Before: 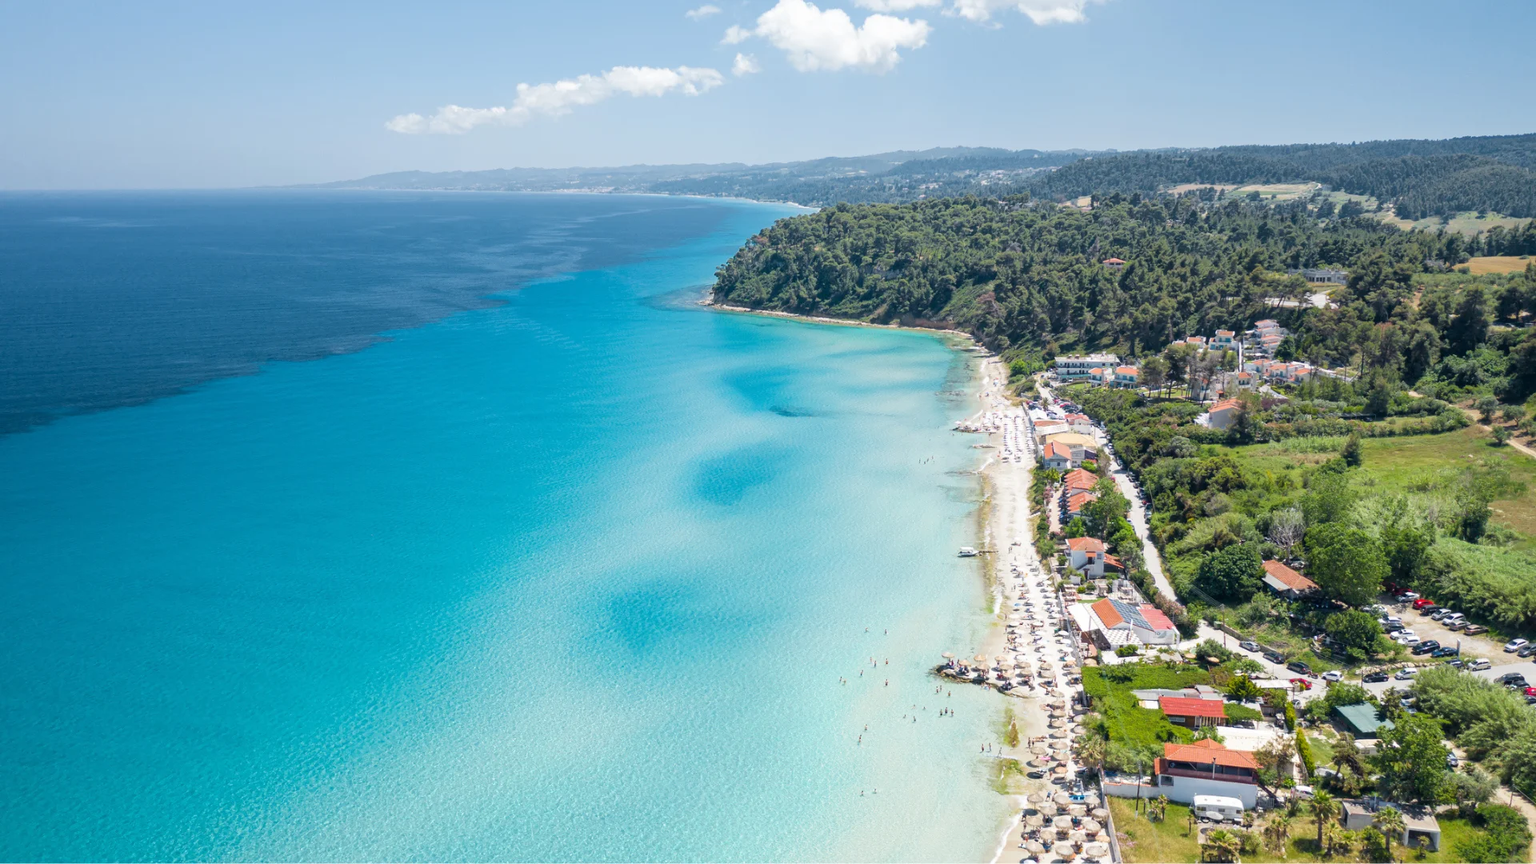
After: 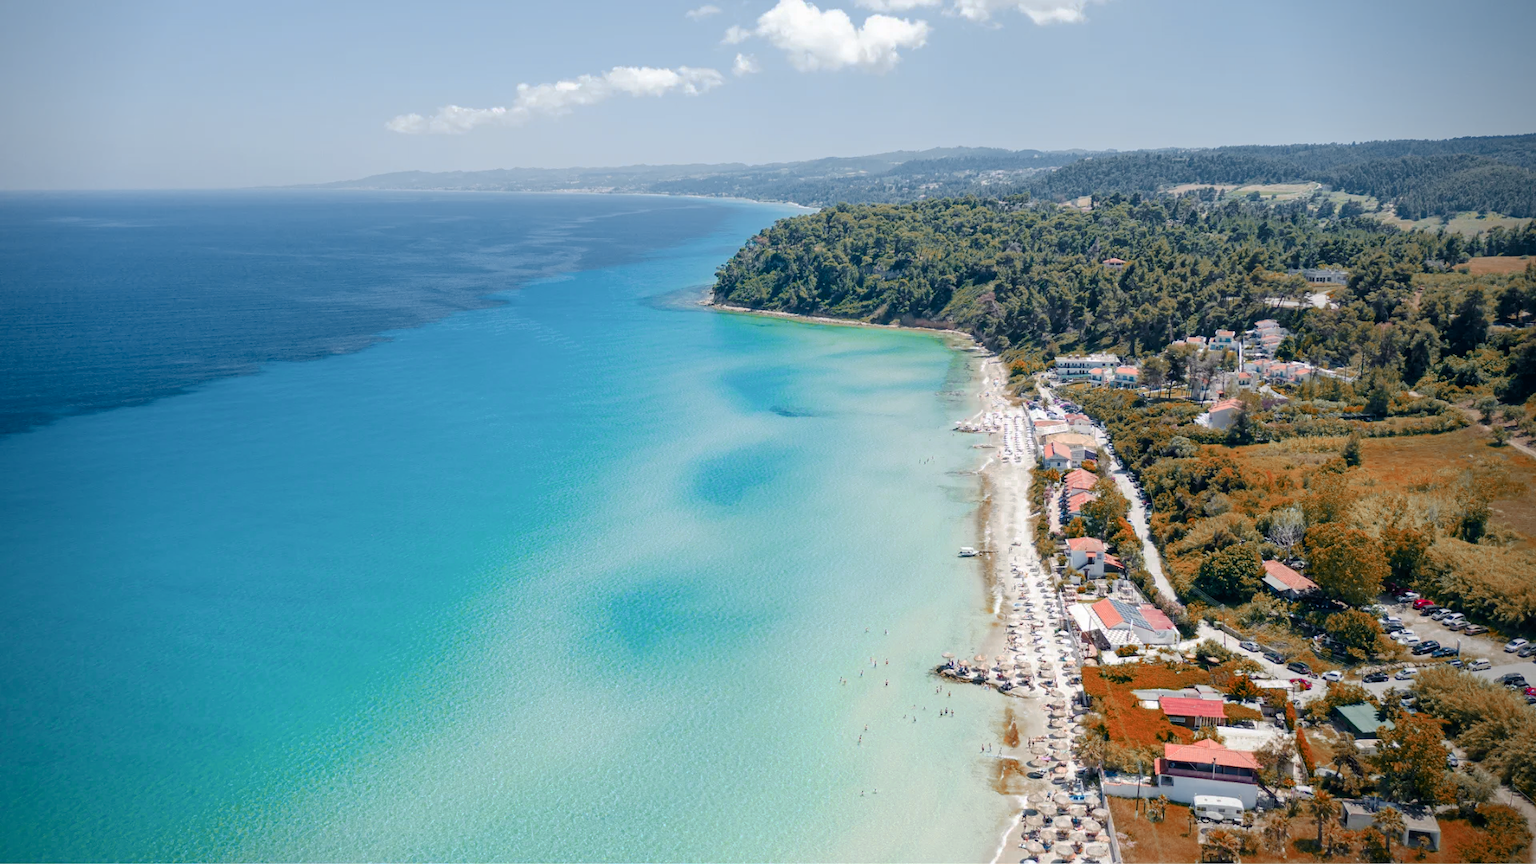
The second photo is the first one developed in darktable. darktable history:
color zones: curves: ch0 [(0.006, 0.385) (0.143, 0.563) (0.243, 0.321) (0.352, 0.464) (0.516, 0.456) (0.625, 0.5) (0.75, 0.5) (0.875, 0.5)]; ch1 [(0, 0.5) (0.134, 0.504) (0.246, 0.463) (0.421, 0.515) (0.5, 0.56) (0.625, 0.5) (0.75, 0.5) (0.875, 0.5)]; ch2 [(0, 0.5) (0.131, 0.426) (0.307, 0.289) (0.38, 0.188) (0.513, 0.216) (0.625, 0.548) (0.75, 0.468) (0.838, 0.396) (0.971, 0.311)]
tone curve: curves: ch0 [(0, 0) (0.003, 0.002) (0.011, 0.006) (0.025, 0.013) (0.044, 0.019) (0.069, 0.032) (0.1, 0.056) (0.136, 0.095) (0.177, 0.144) (0.224, 0.193) (0.277, 0.26) (0.335, 0.331) (0.399, 0.405) (0.468, 0.479) (0.543, 0.552) (0.623, 0.624) (0.709, 0.699) (0.801, 0.772) (0.898, 0.856) (1, 1)], preserve colors none
vignetting: brightness -0.562, saturation -0.001, center (-0.064, -0.31)
